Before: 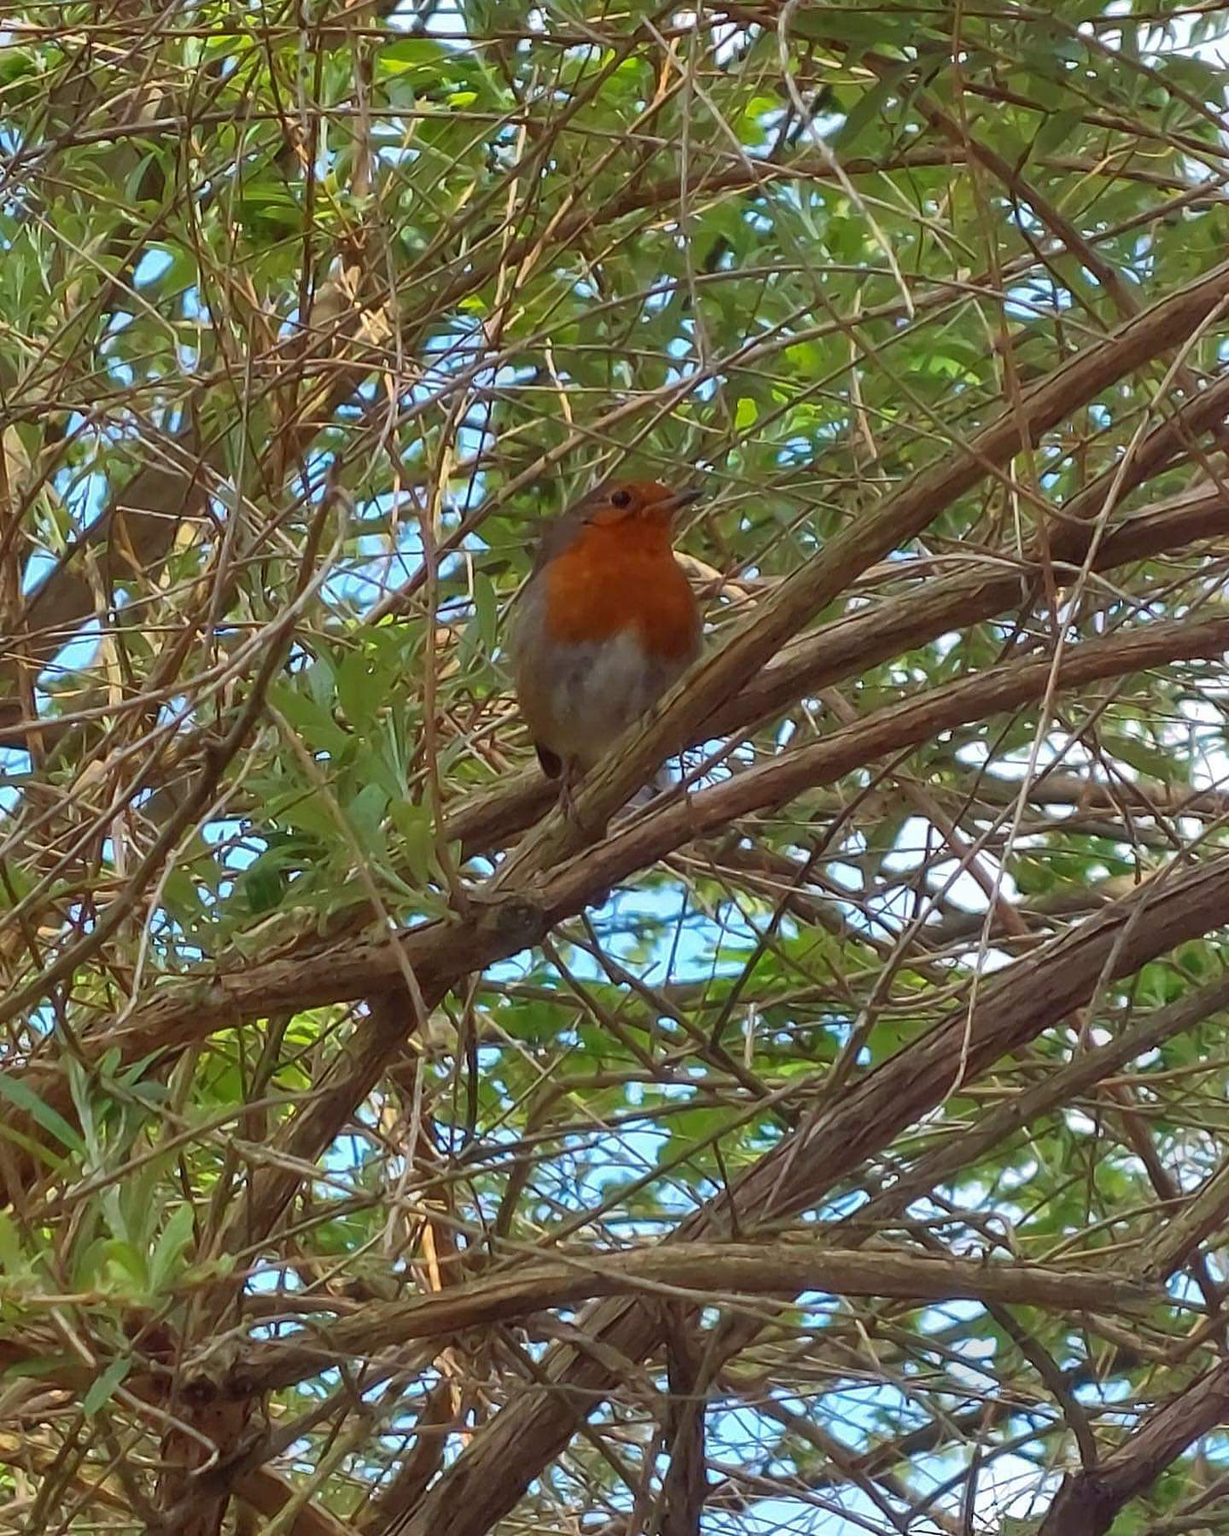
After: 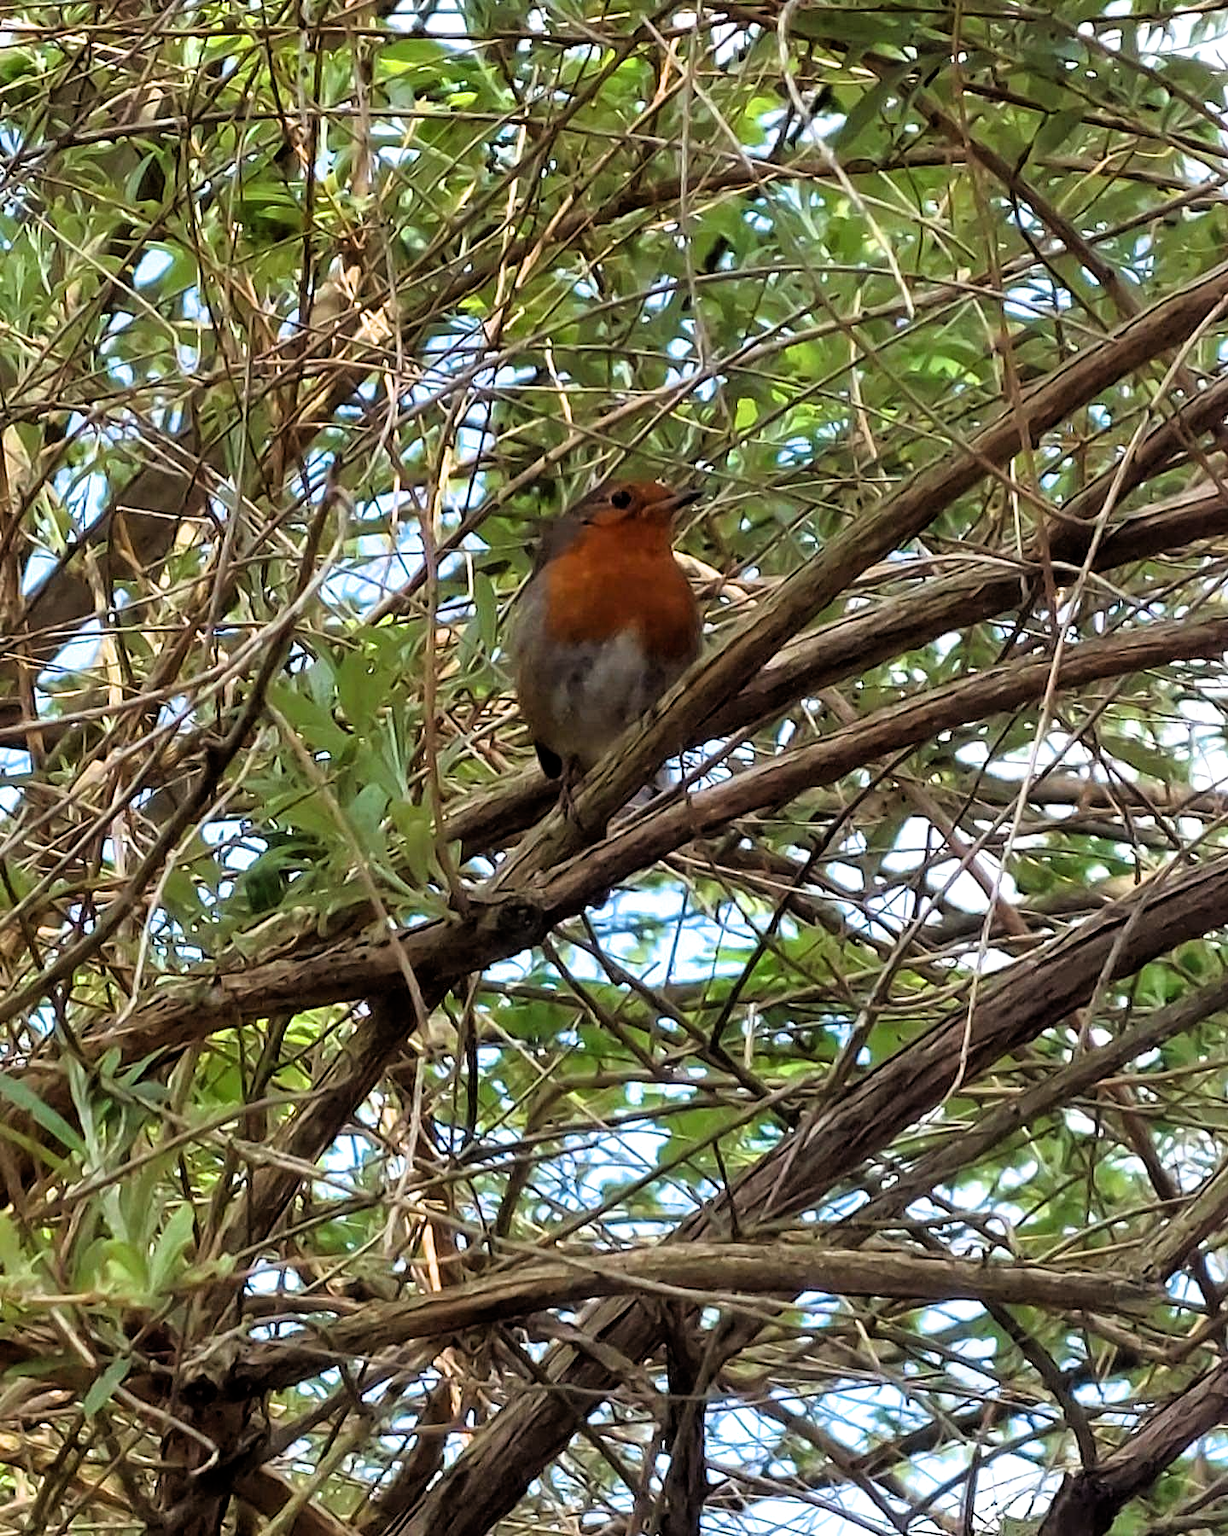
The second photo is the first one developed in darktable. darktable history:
tone equalizer: -8 EV -0.433 EV, -7 EV -0.416 EV, -6 EV -0.335 EV, -5 EV -0.25 EV, -3 EV 0.206 EV, -2 EV 0.329 EV, -1 EV 0.366 EV, +0 EV 0.43 EV
filmic rgb: black relative exposure -5.54 EV, white relative exposure 2.52 EV, target black luminance 0%, hardness 4.54, latitude 67.09%, contrast 1.455, shadows ↔ highlights balance -3.96%
